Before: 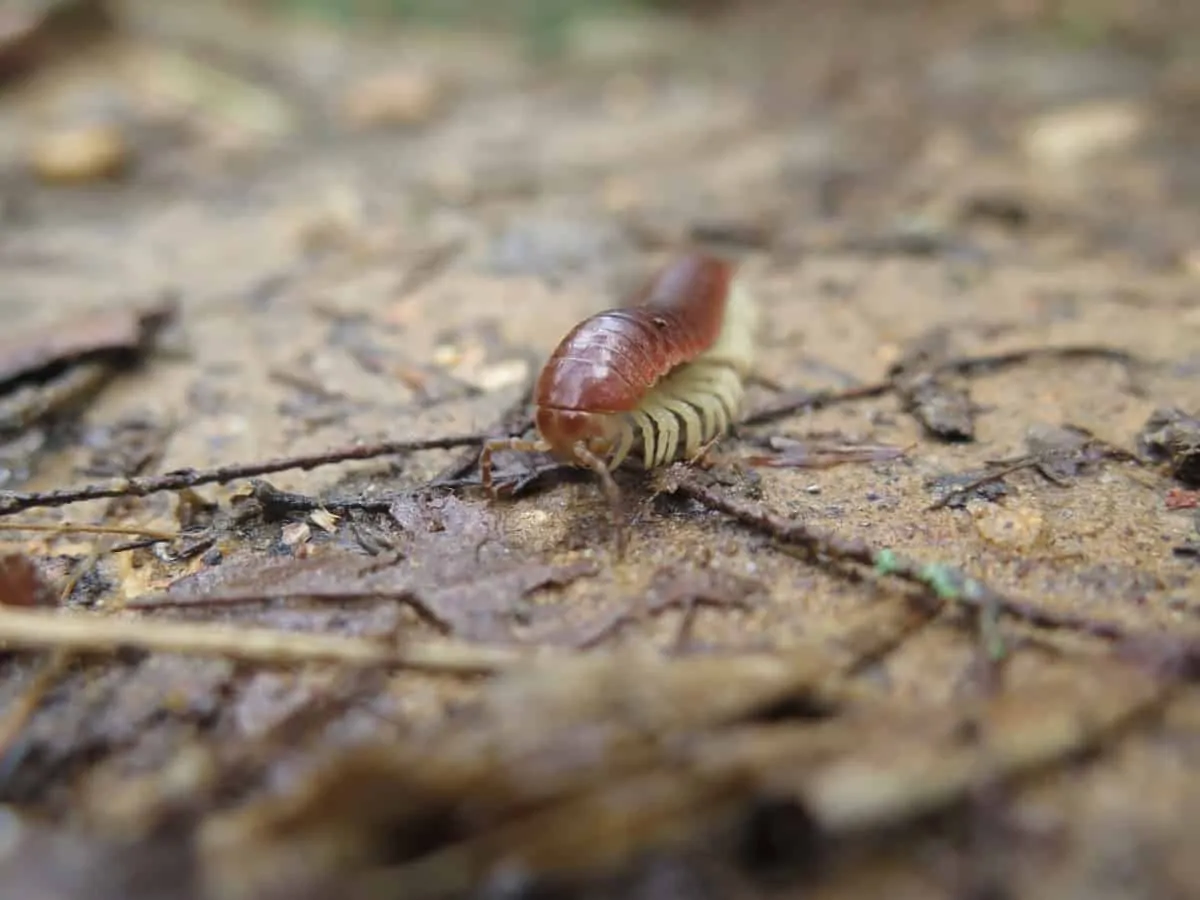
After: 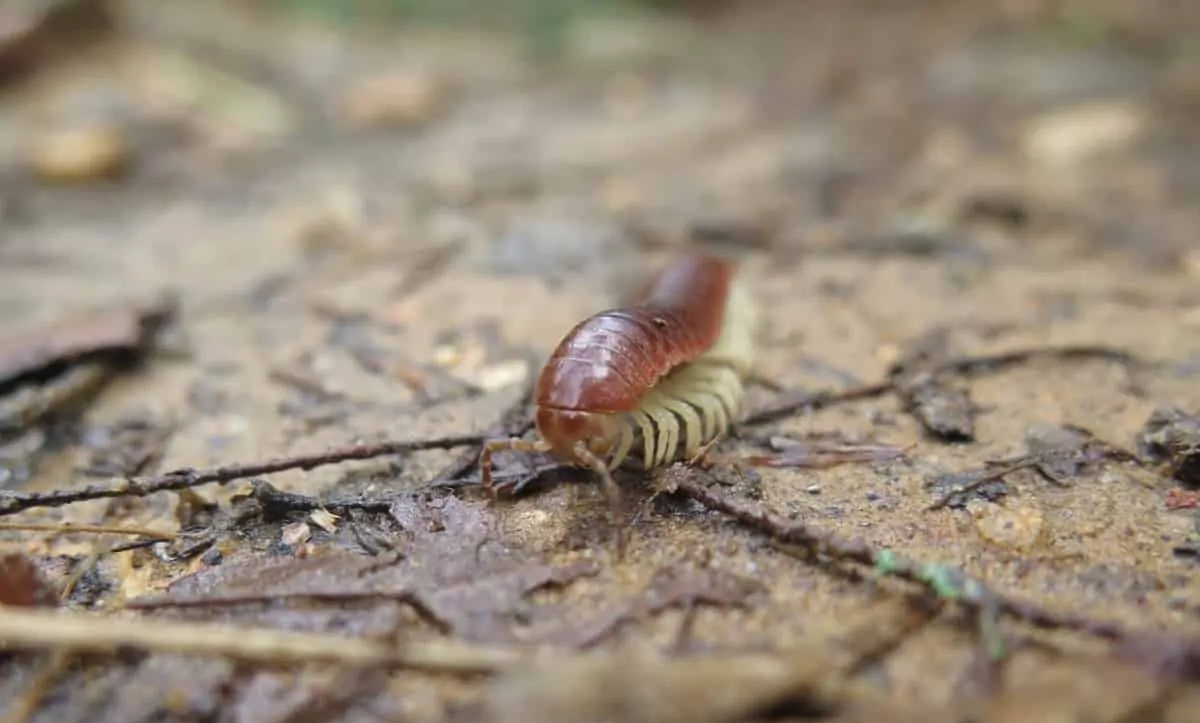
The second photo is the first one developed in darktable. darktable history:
crop: bottom 19.581%
shadows and highlights: shadows 31.94, highlights -31.77, soften with gaussian
